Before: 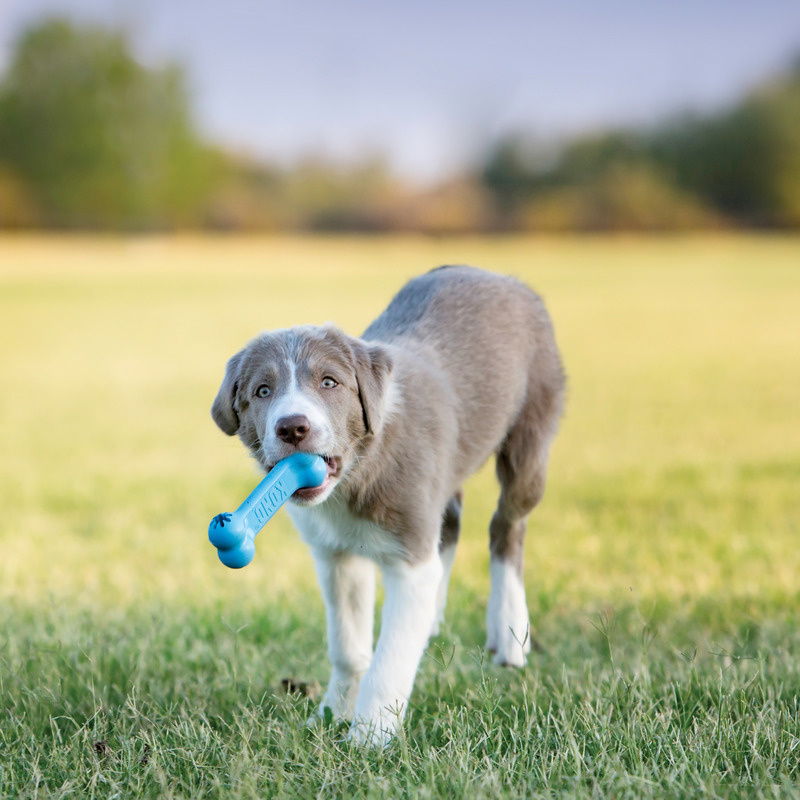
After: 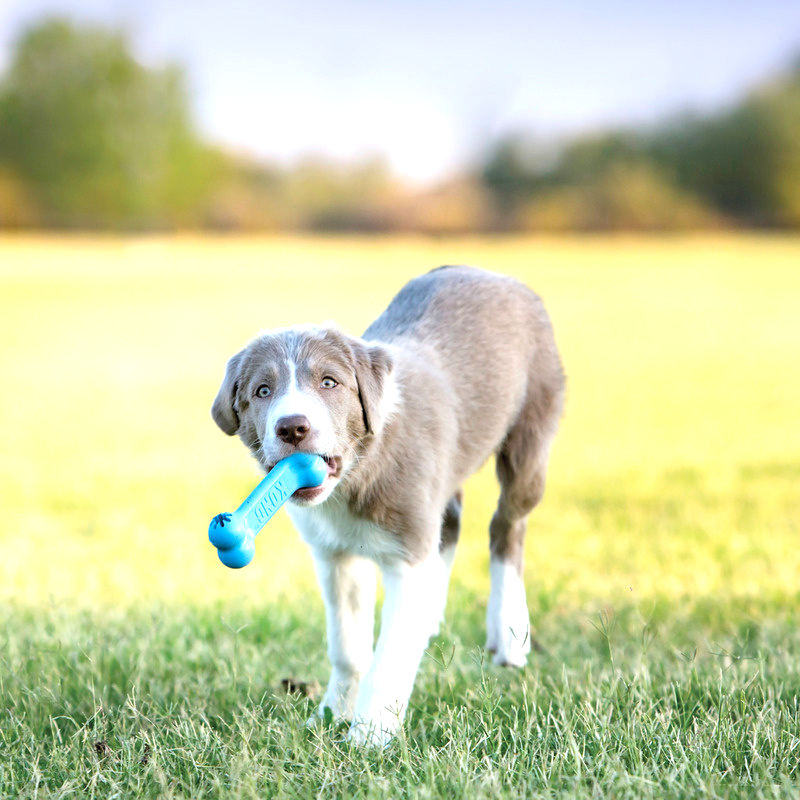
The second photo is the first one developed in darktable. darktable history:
exposure: exposure 0.731 EV, compensate exposure bias true, compensate highlight preservation false
